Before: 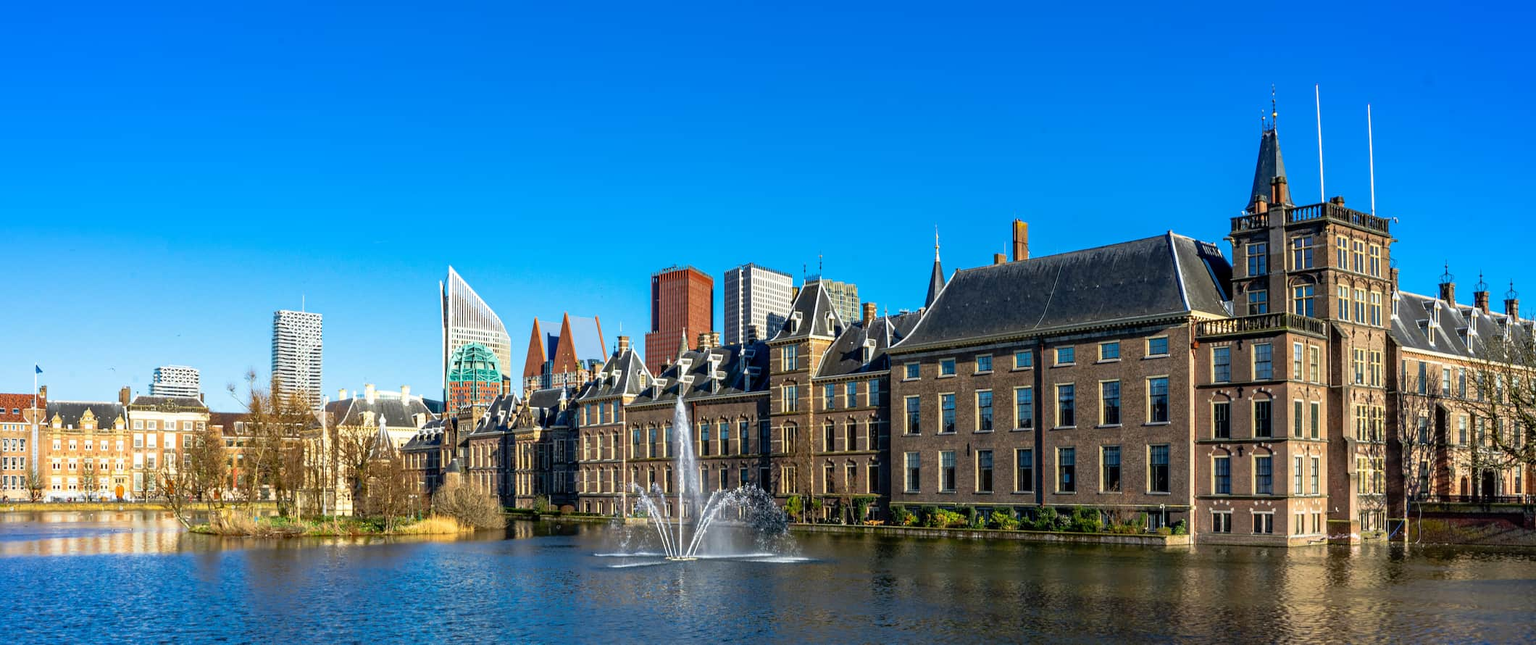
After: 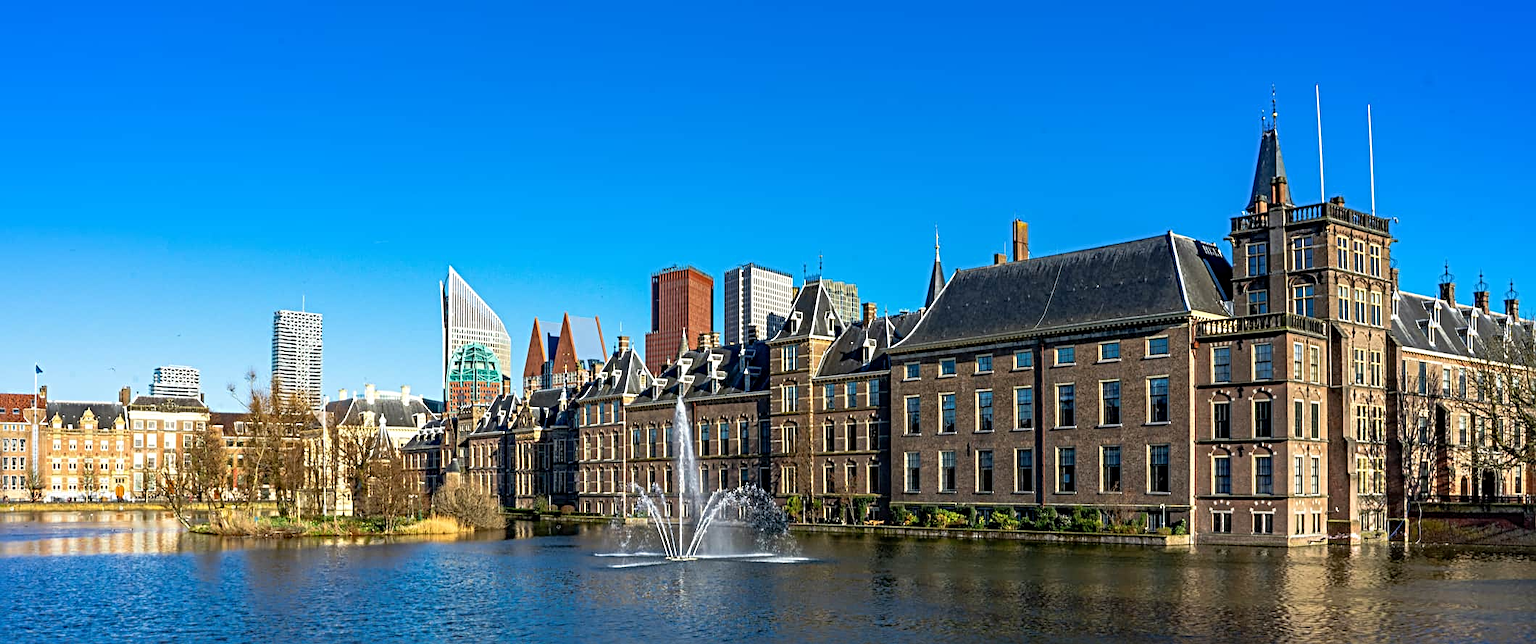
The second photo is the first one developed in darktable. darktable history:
sharpen: radius 3.95
